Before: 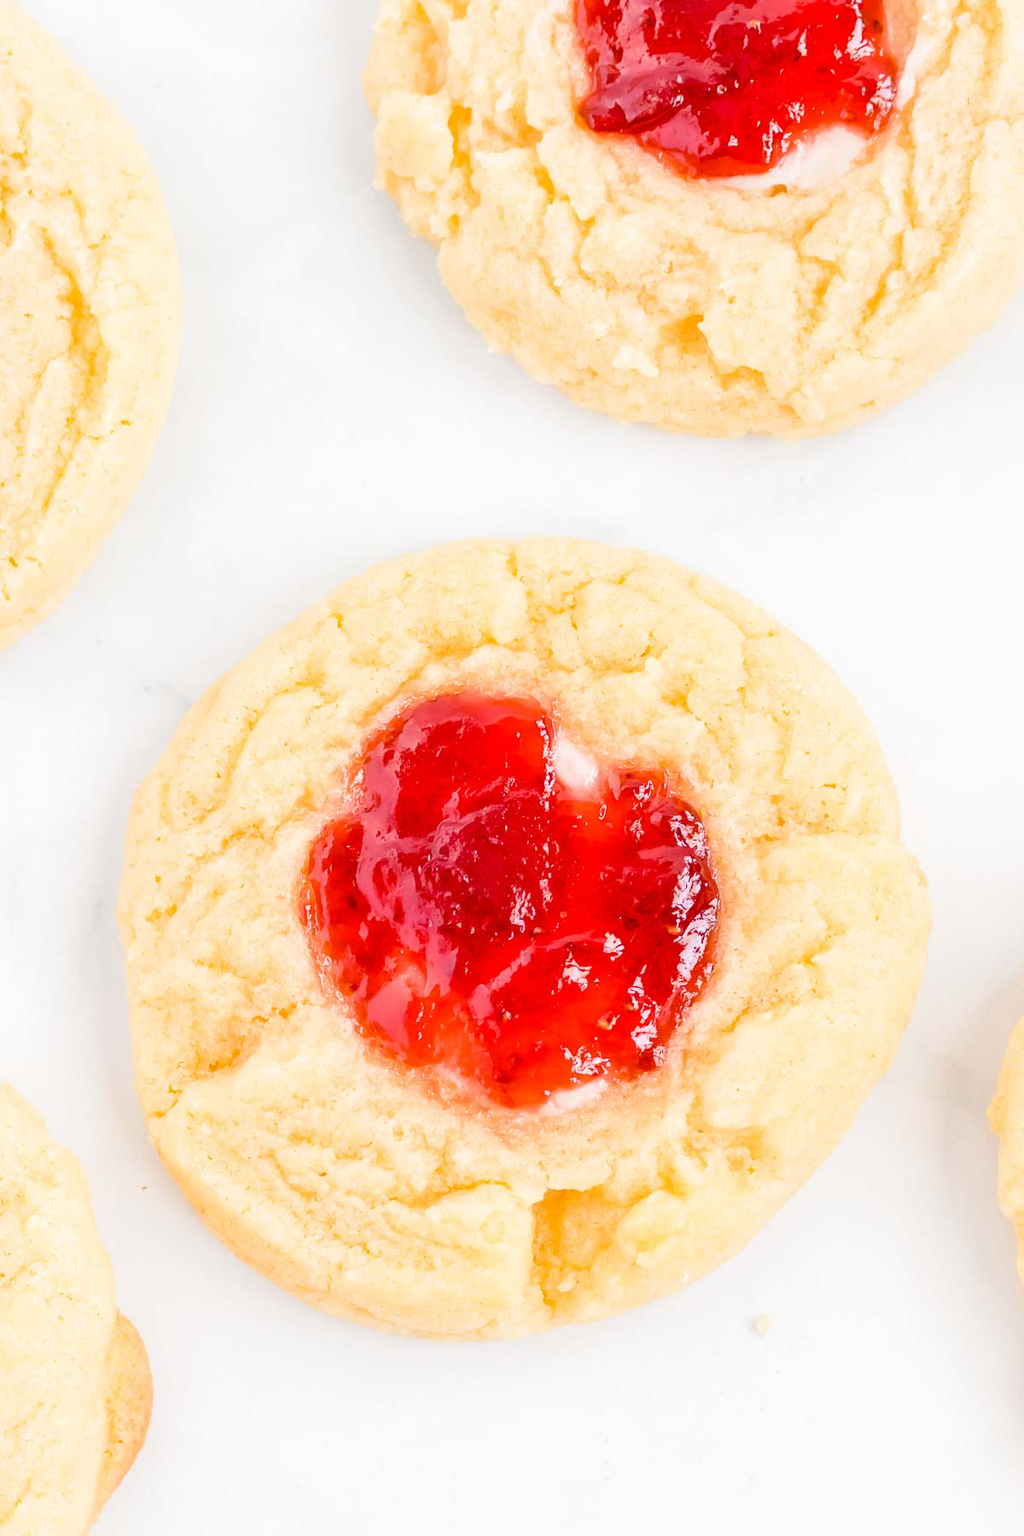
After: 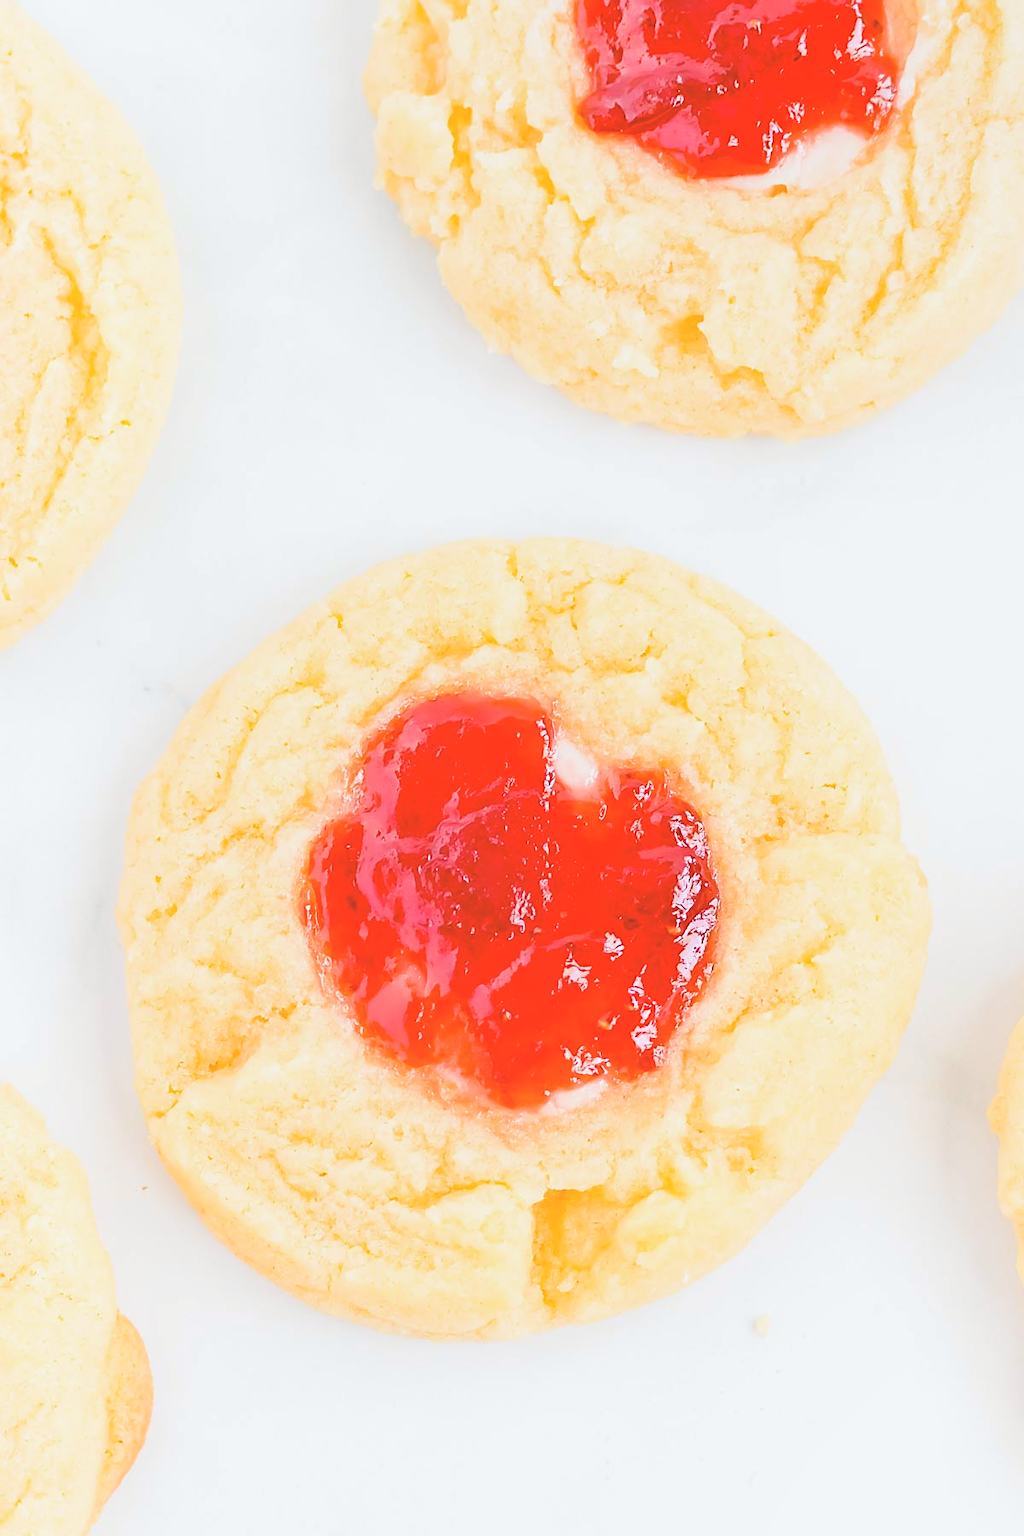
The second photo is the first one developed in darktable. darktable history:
white balance: red 0.986, blue 1.01
local contrast: detail 69%
sharpen: on, module defaults
